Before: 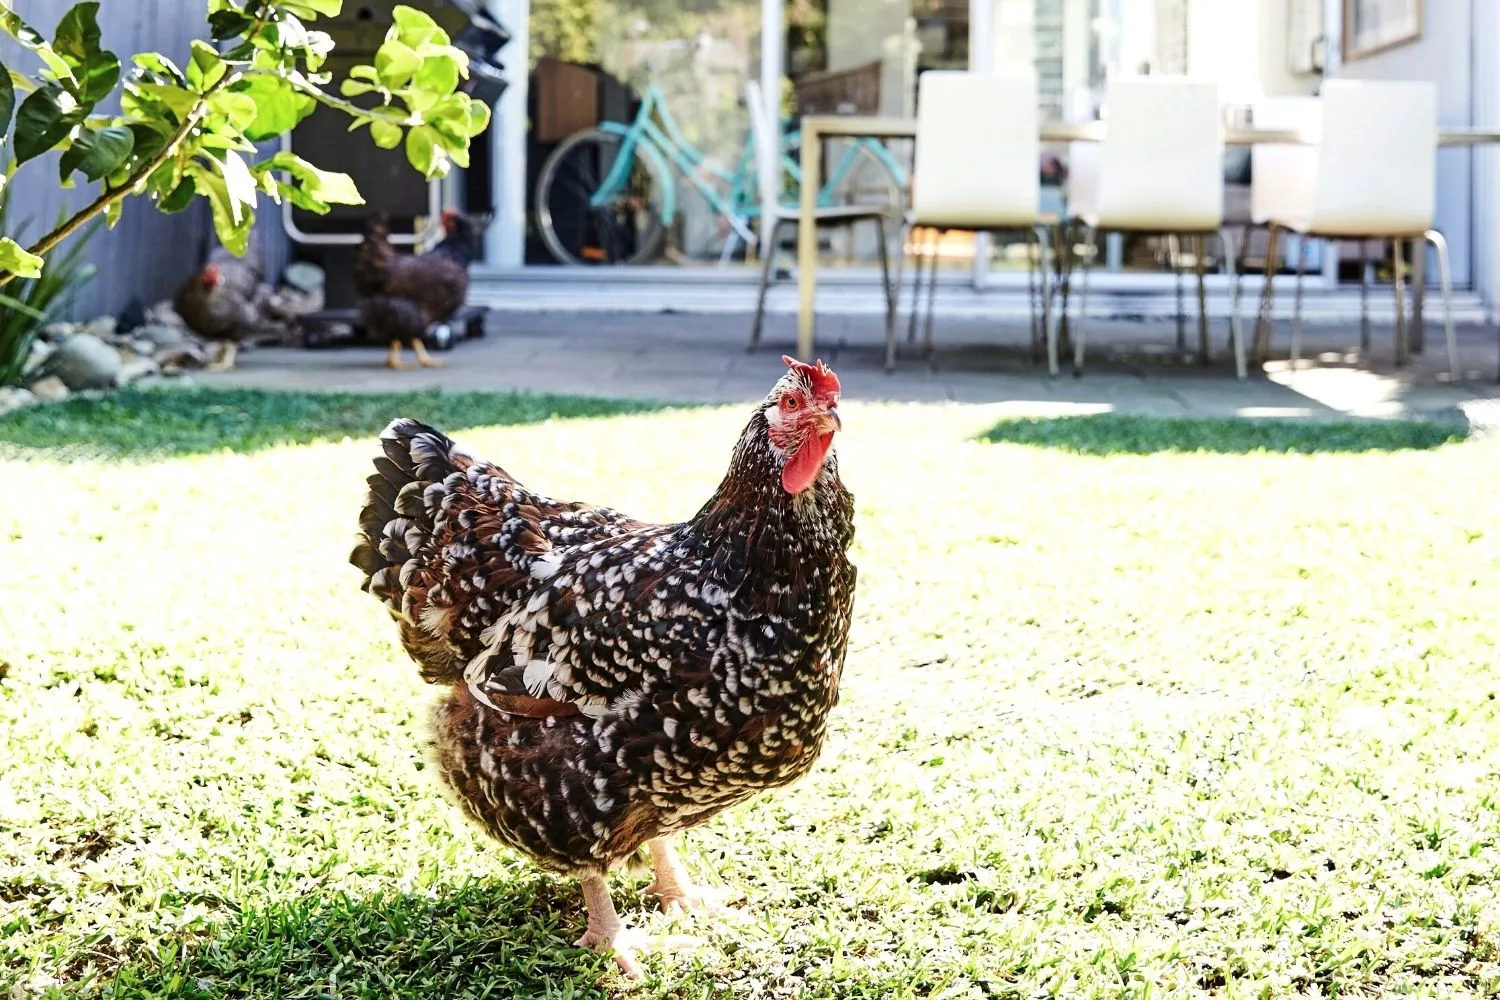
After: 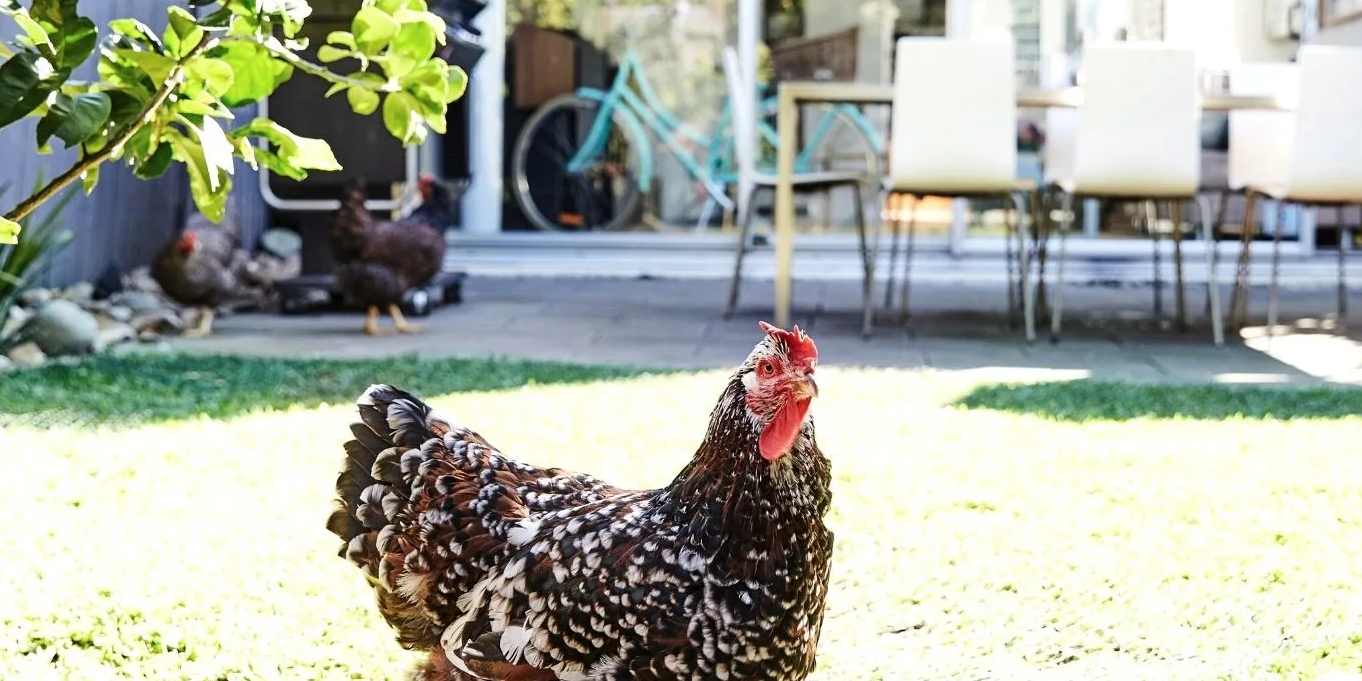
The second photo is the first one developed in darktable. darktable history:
crop: left 1.578%, top 3.437%, right 7.567%, bottom 28.417%
